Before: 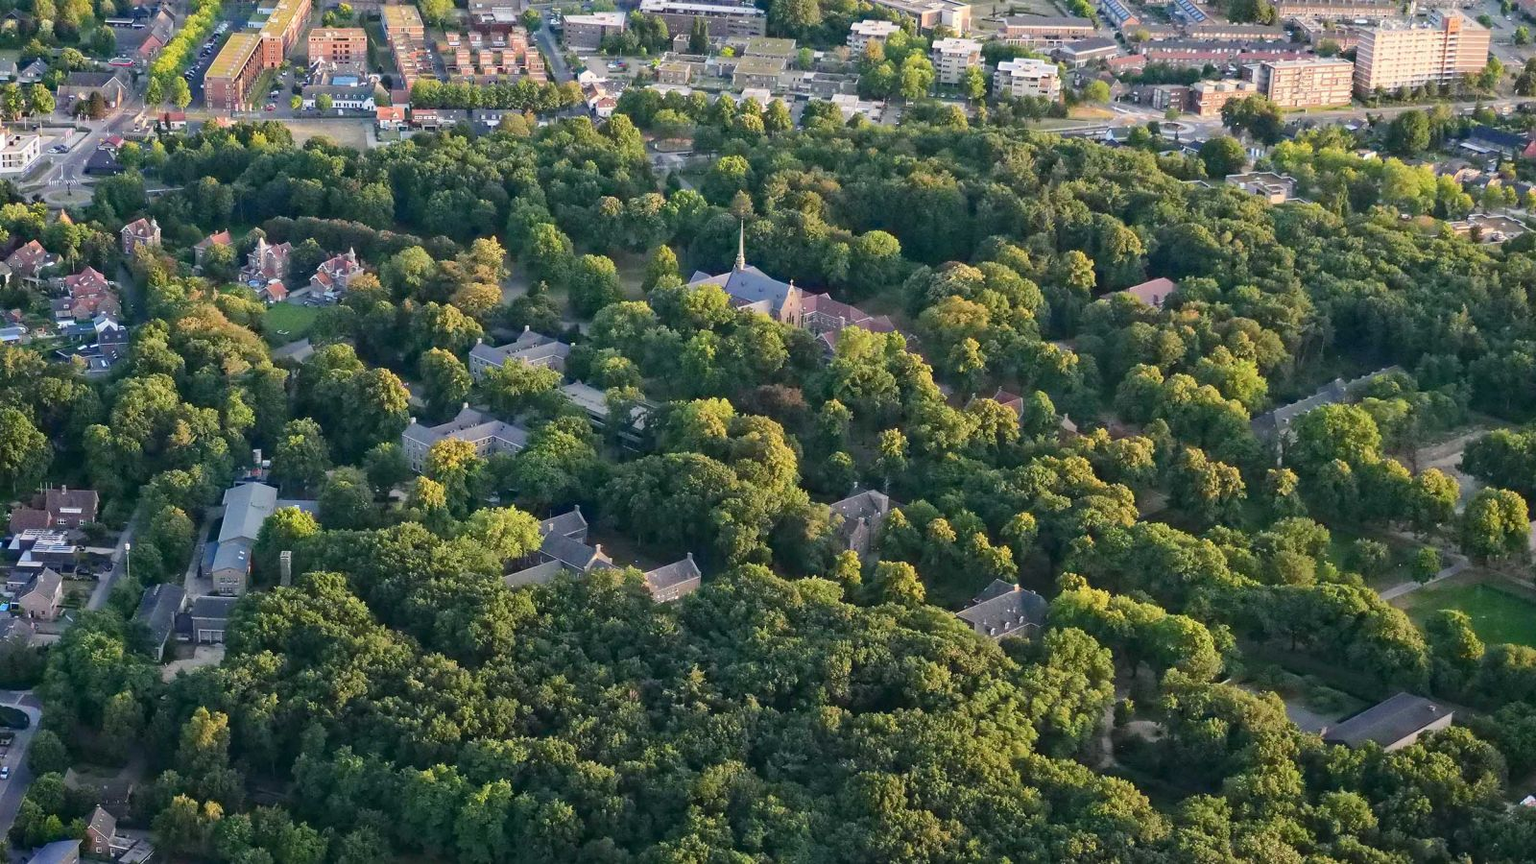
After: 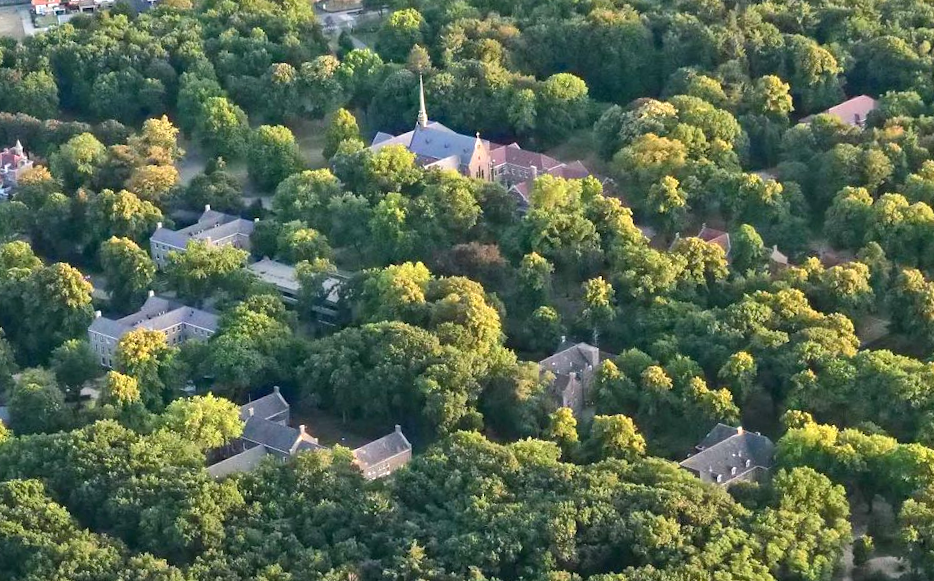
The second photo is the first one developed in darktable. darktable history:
rotate and perspective: rotation -5.2°, automatic cropping off
crop and rotate: left 22.13%, top 22.054%, right 22.026%, bottom 22.102%
exposure: exposure 0.574 EV, compensate highlight preservation false
